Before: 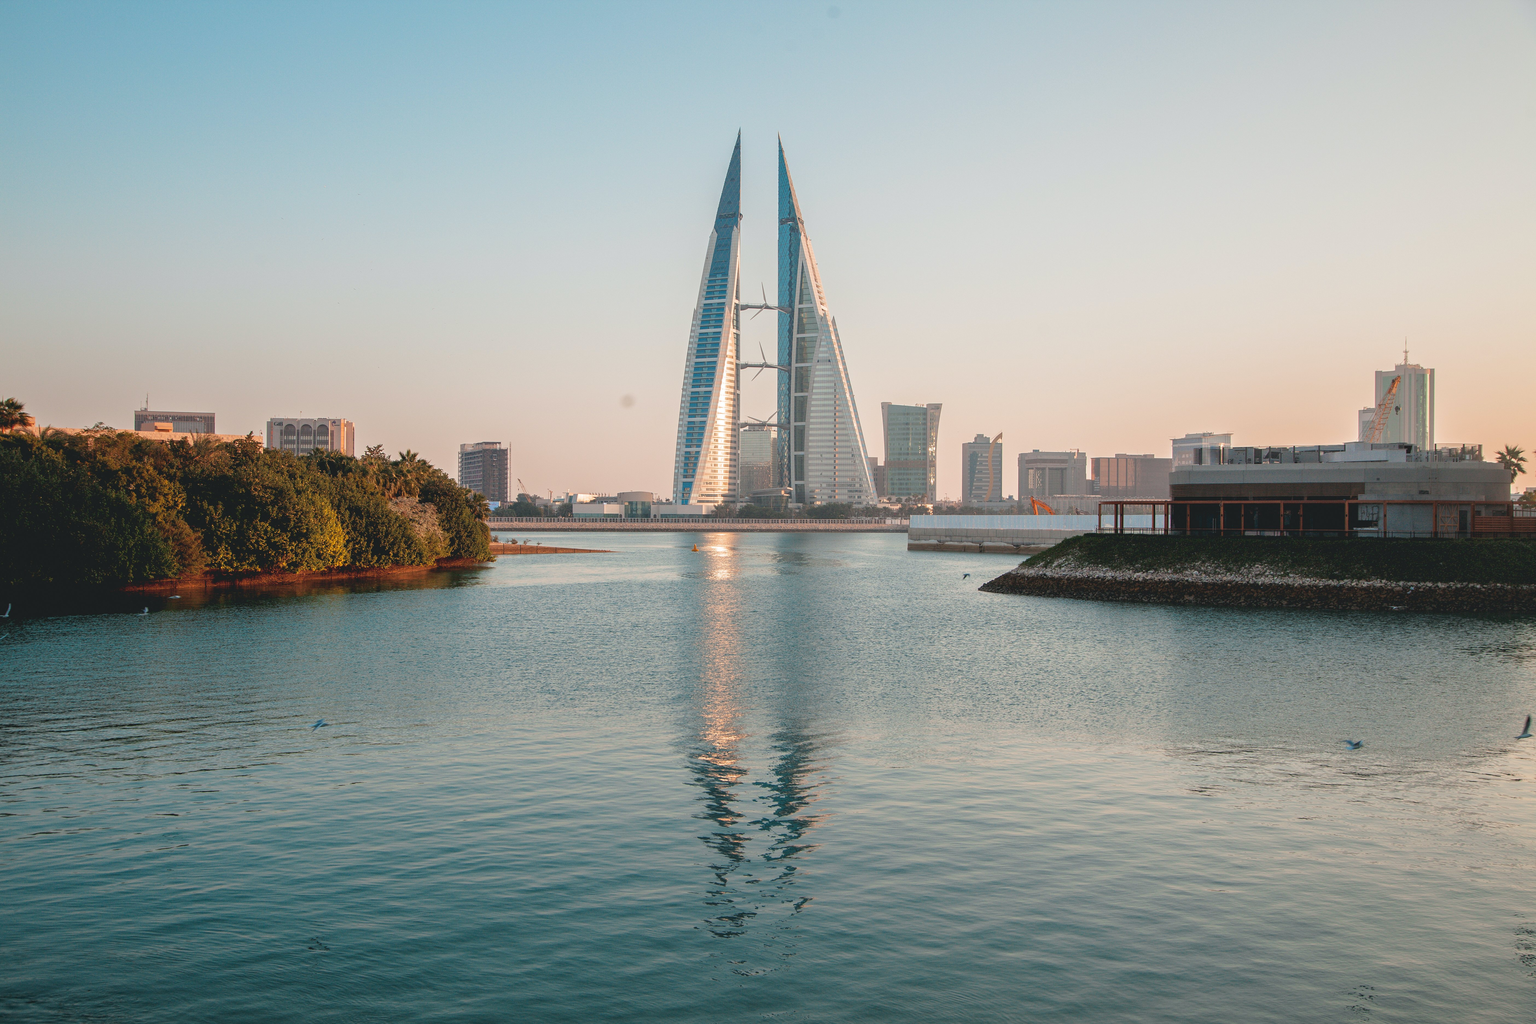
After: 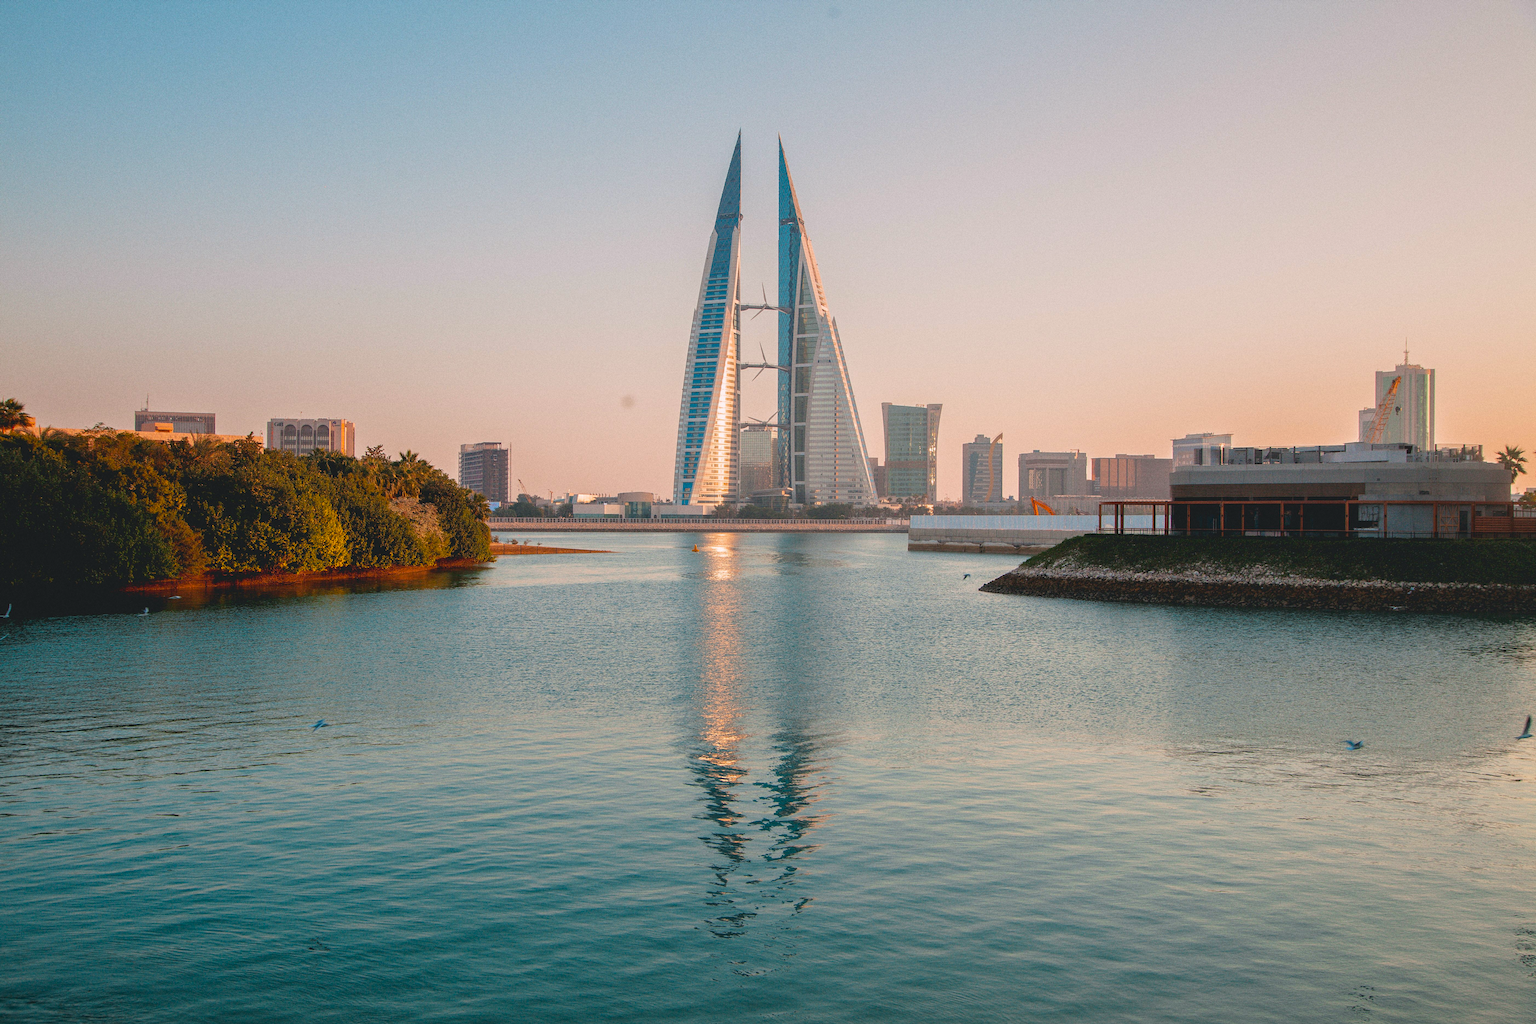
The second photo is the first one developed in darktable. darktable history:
color balance rgb: perceptual saturation grading › global saturation 25%, global vibrance 20%
graduated density: density 0.38 EV, hardness 21%, rotation -6.11°, saturation 32%
grain: coarseness 0.09 ISO
